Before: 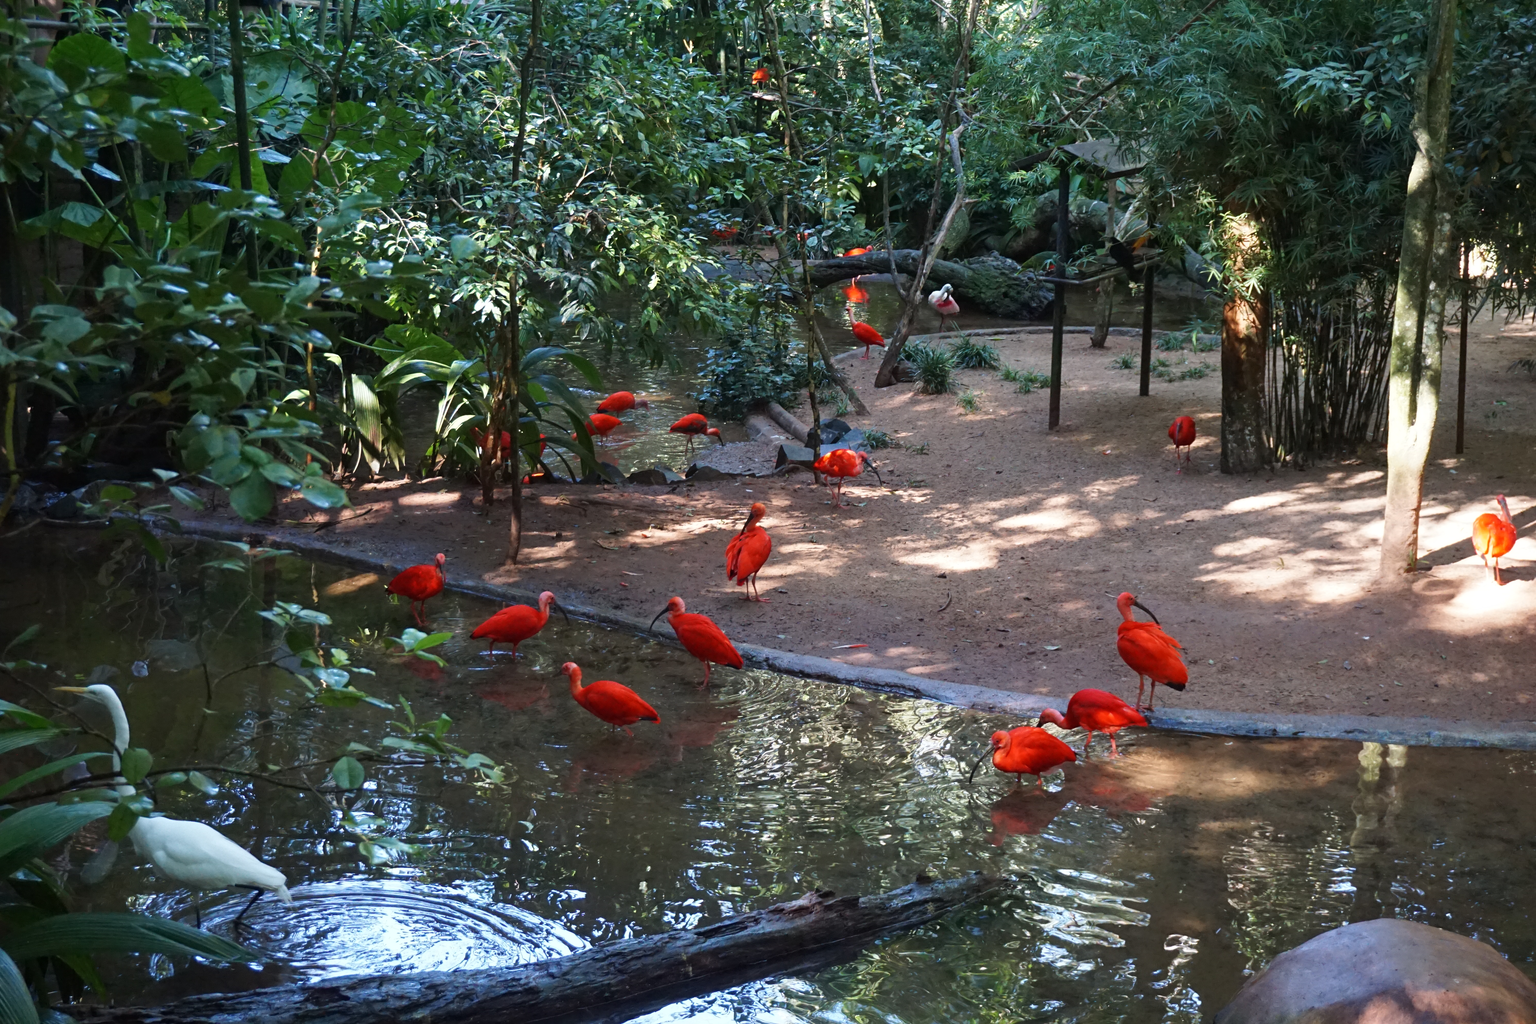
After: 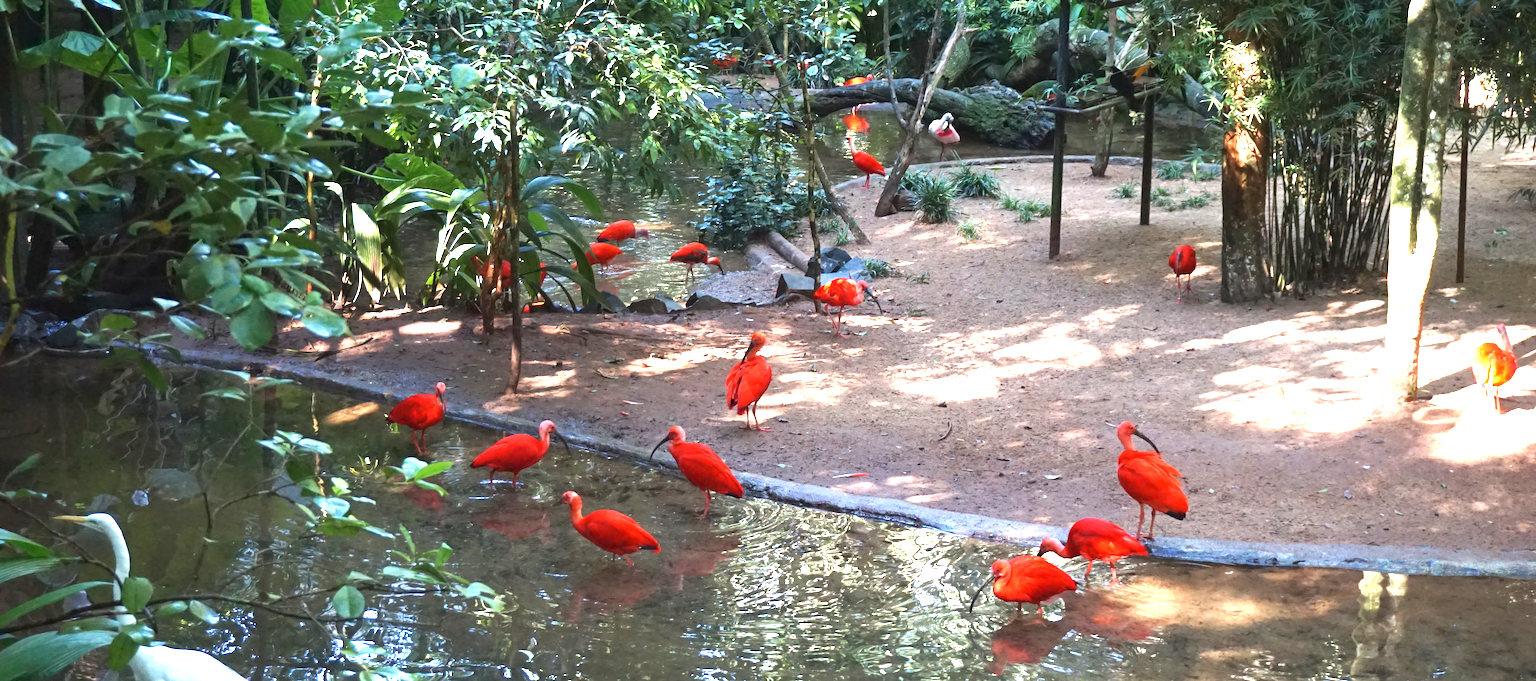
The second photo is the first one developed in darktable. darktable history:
crop: top 16.727%, bottom 16.727%
white balance: emerald 1
exposure: black level correction 0, exposure 1.45 EV, compensate exposure bias true, compensate highlight preservation false
